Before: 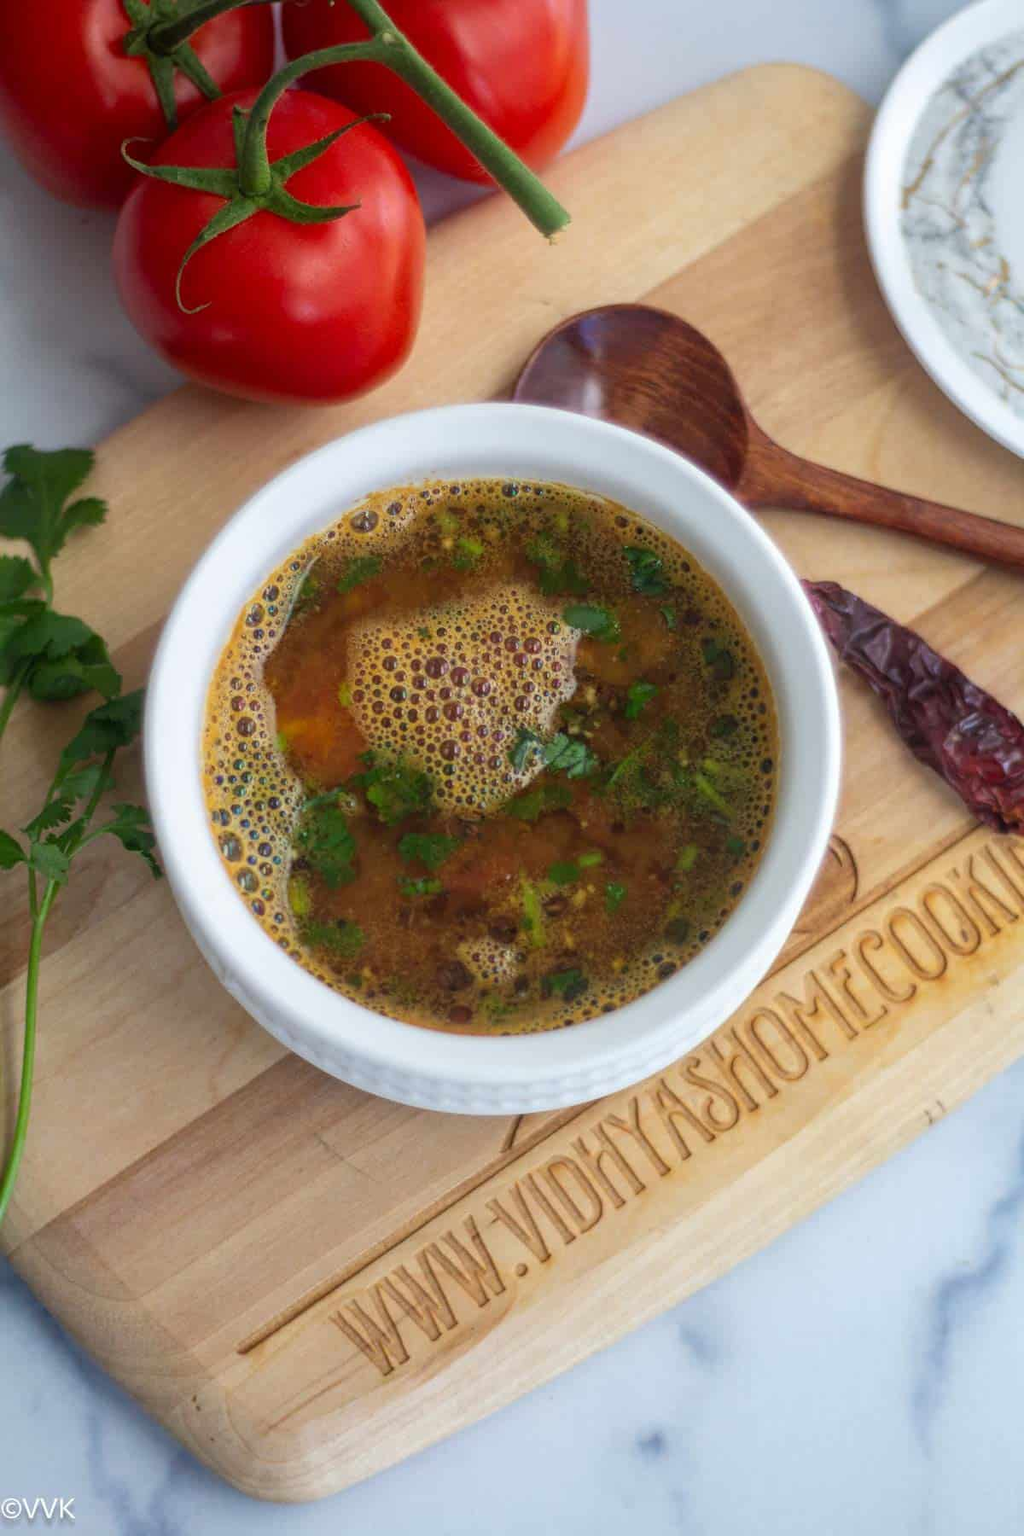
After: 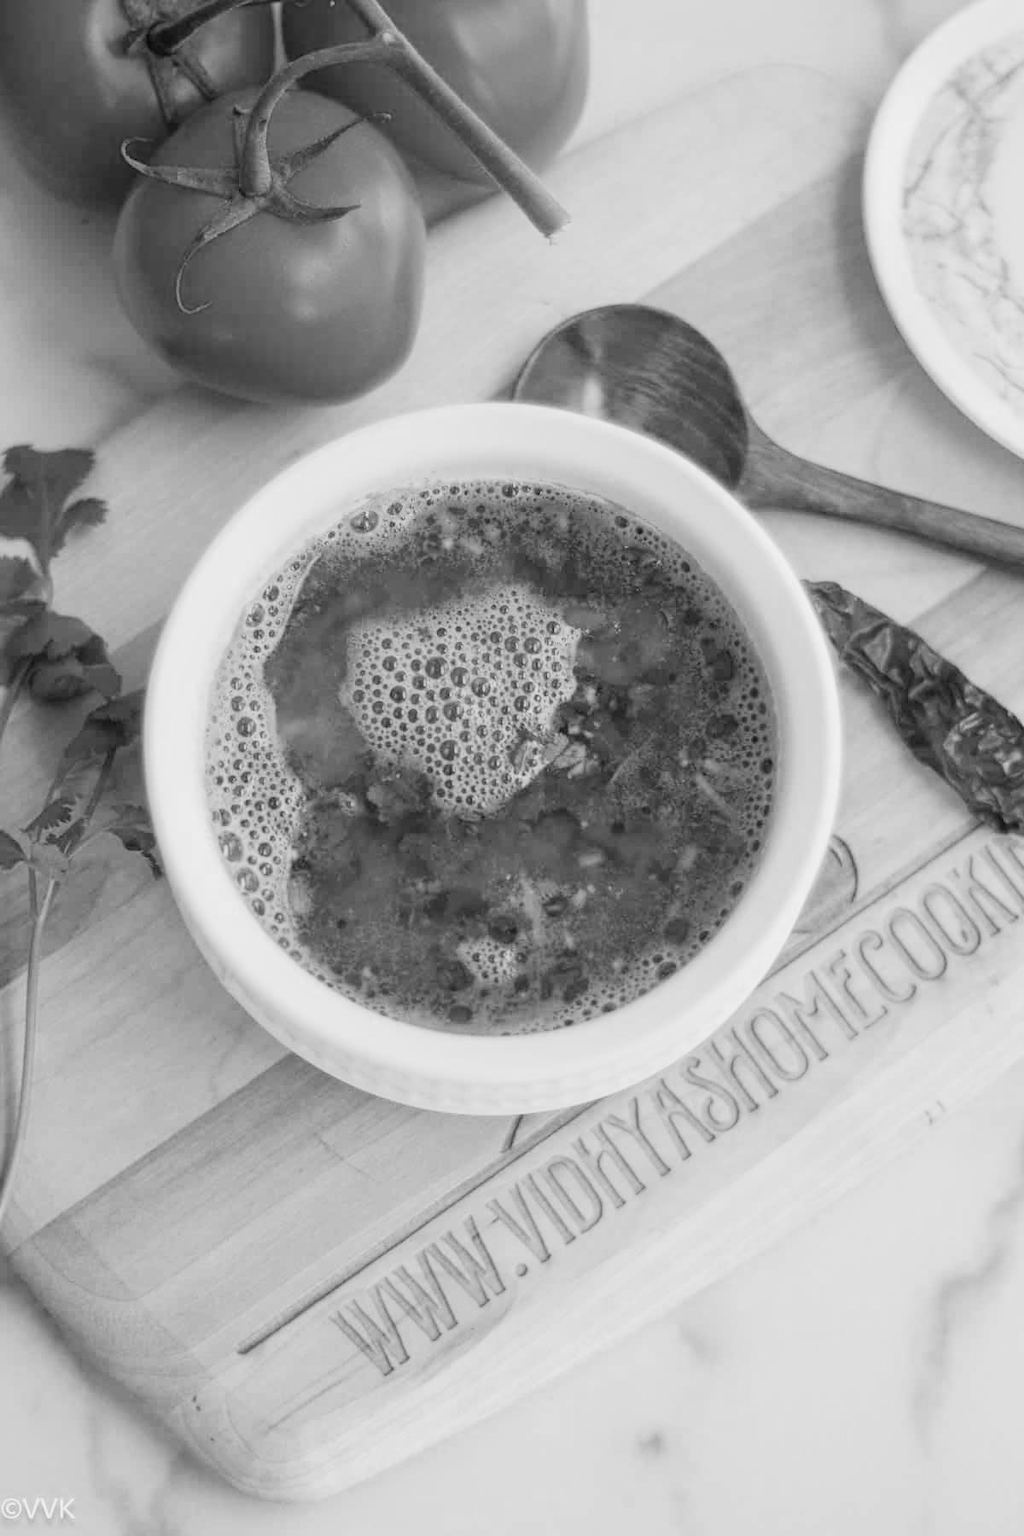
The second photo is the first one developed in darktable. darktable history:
exposure: black level correction 0, exposure 1 EV, compensate highlight preservation false
filmic rgb: black relative exposure -16 EV, white relative exposure 4.97 EV, hardness 6.25
monochrome: on, module defaults
